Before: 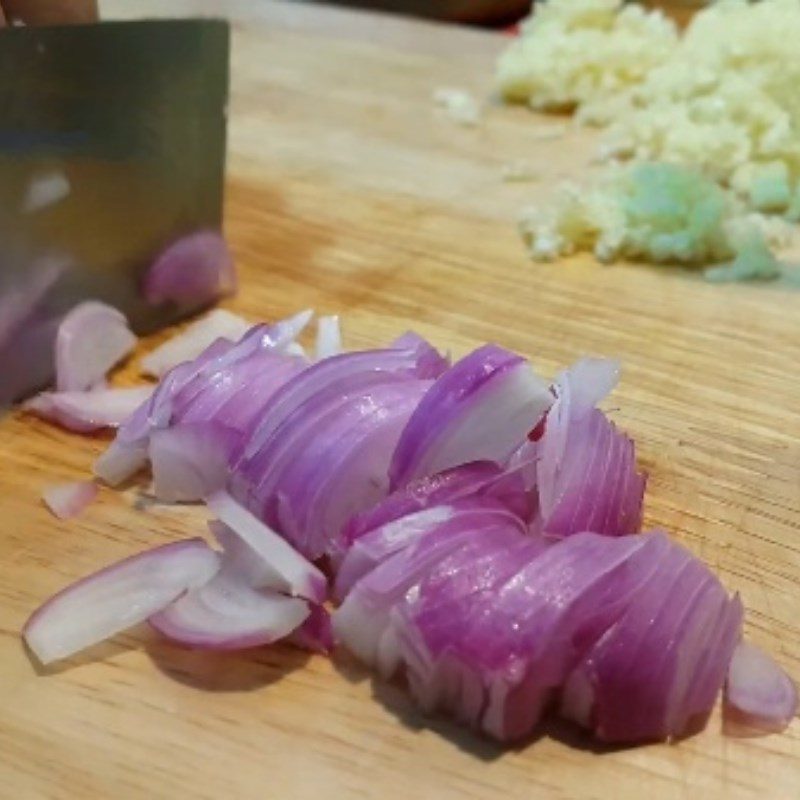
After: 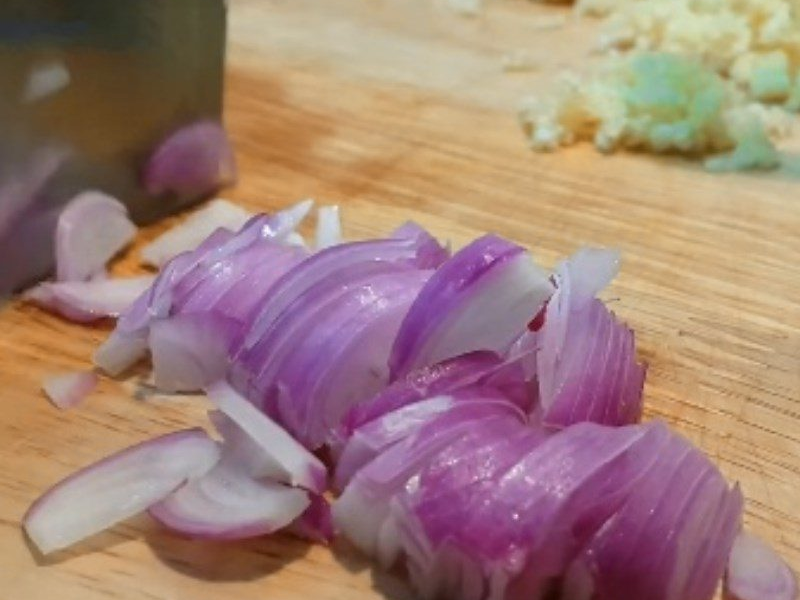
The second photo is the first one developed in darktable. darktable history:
crop: top 13.838%, bottom 11.121%
color zones: curves: ch2 [(0, 0.5) (0.143, 0.5) (0.286, 0.416) (0.429, 0.5) (0.571, 0.5) (0.714, 0.5) (0.857, 0.5) (1, 0.5)]
